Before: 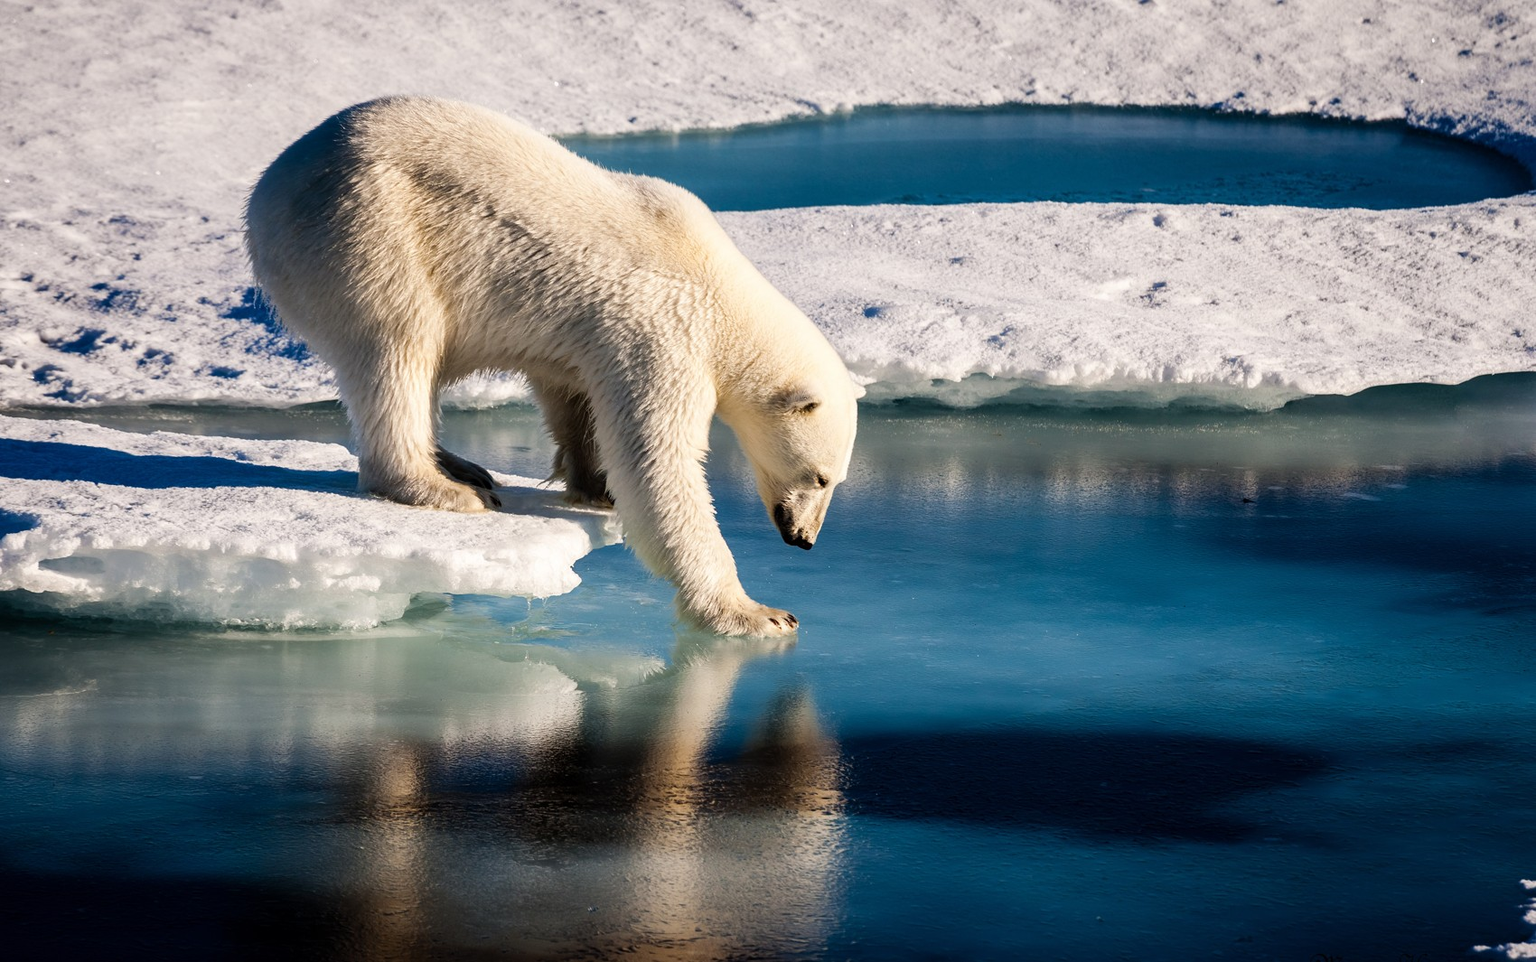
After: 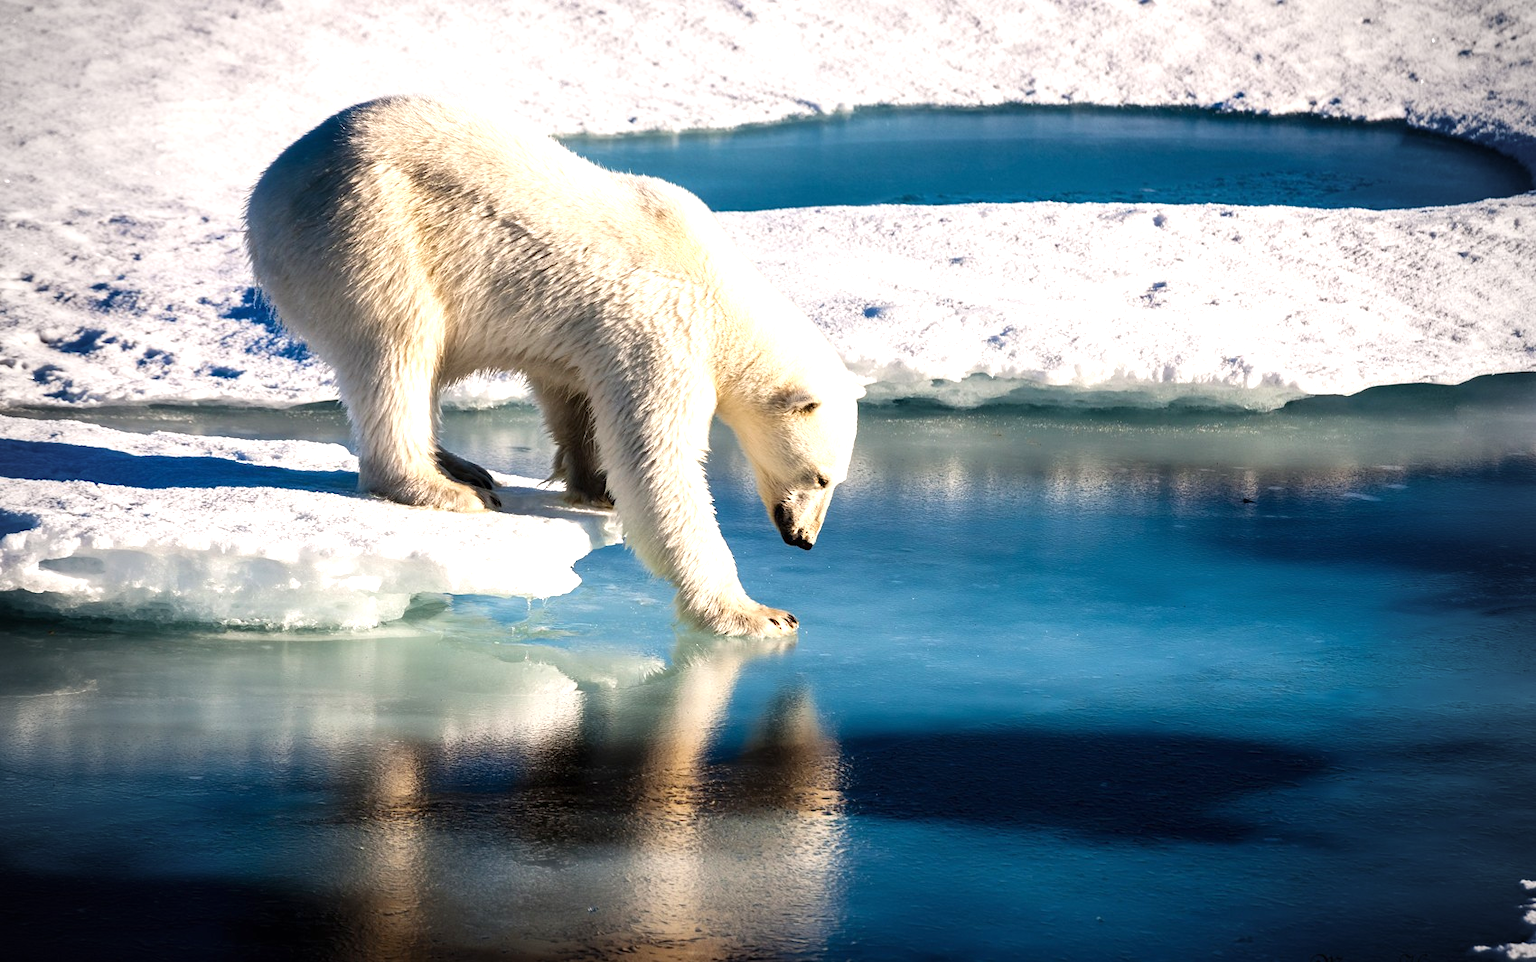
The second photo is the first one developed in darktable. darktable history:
vignetting: fall-off start 79.88%
exposure: black level correction 0, exposure 0.7 EV, compensate exposure bias true, compensate highlight preservation false
